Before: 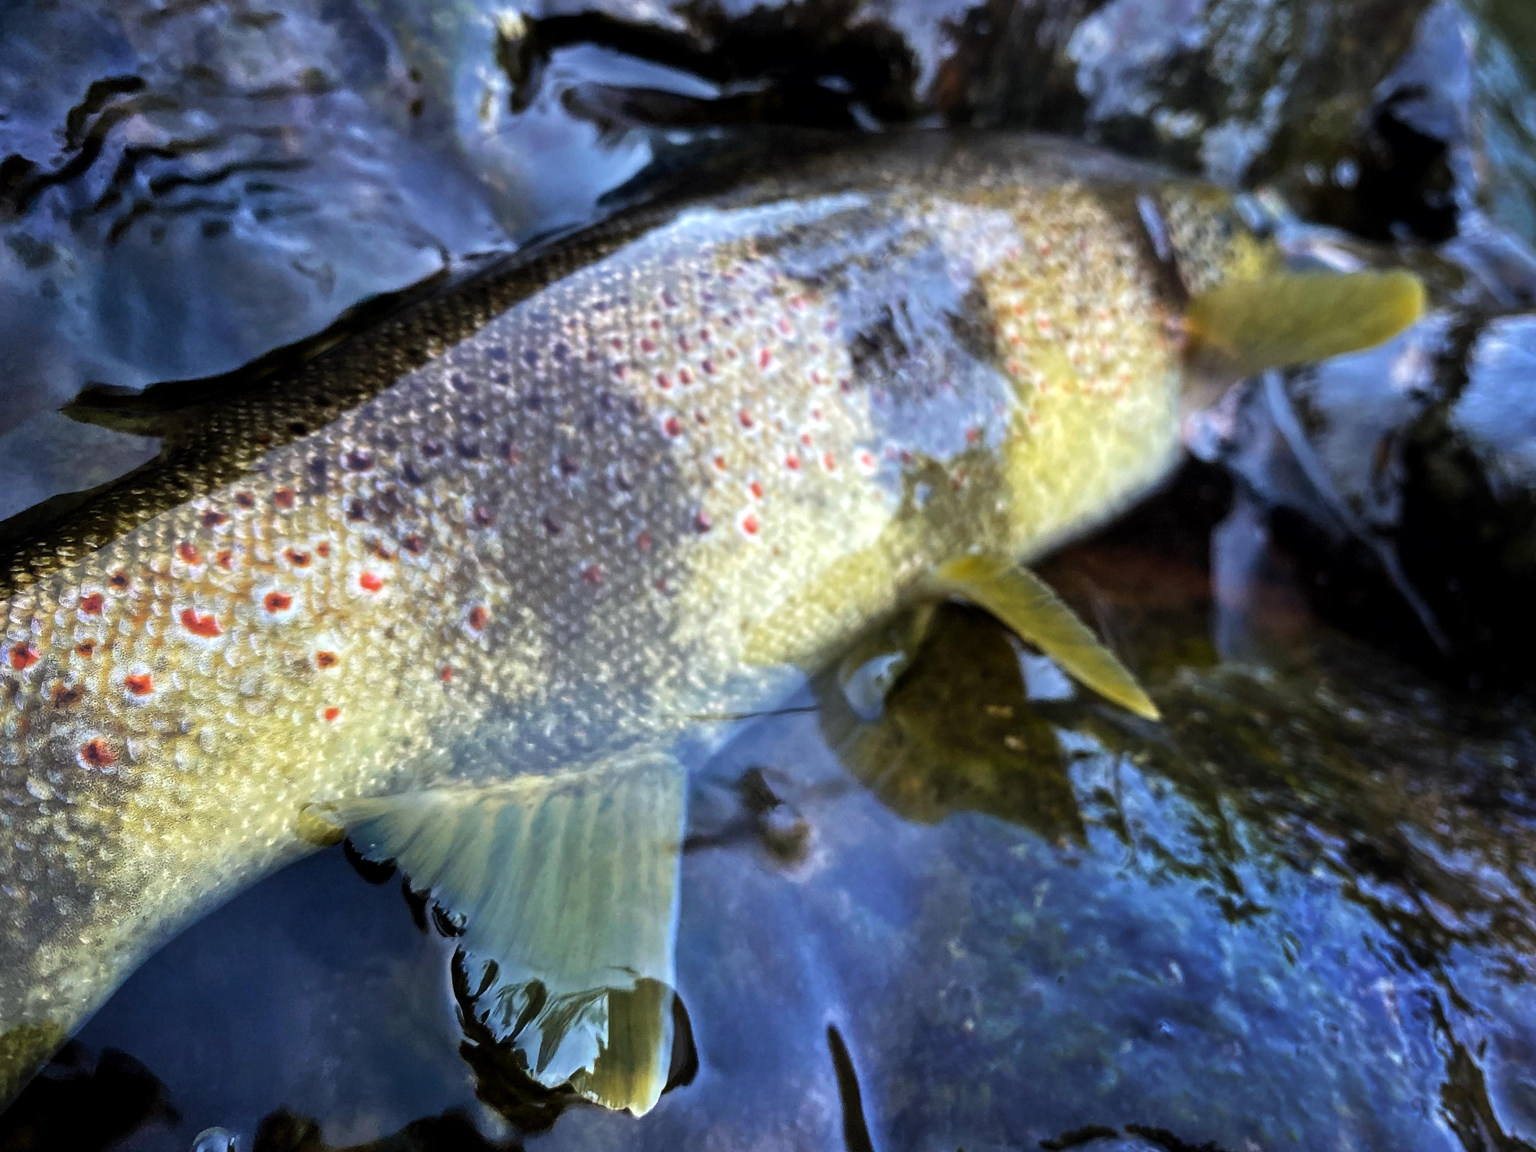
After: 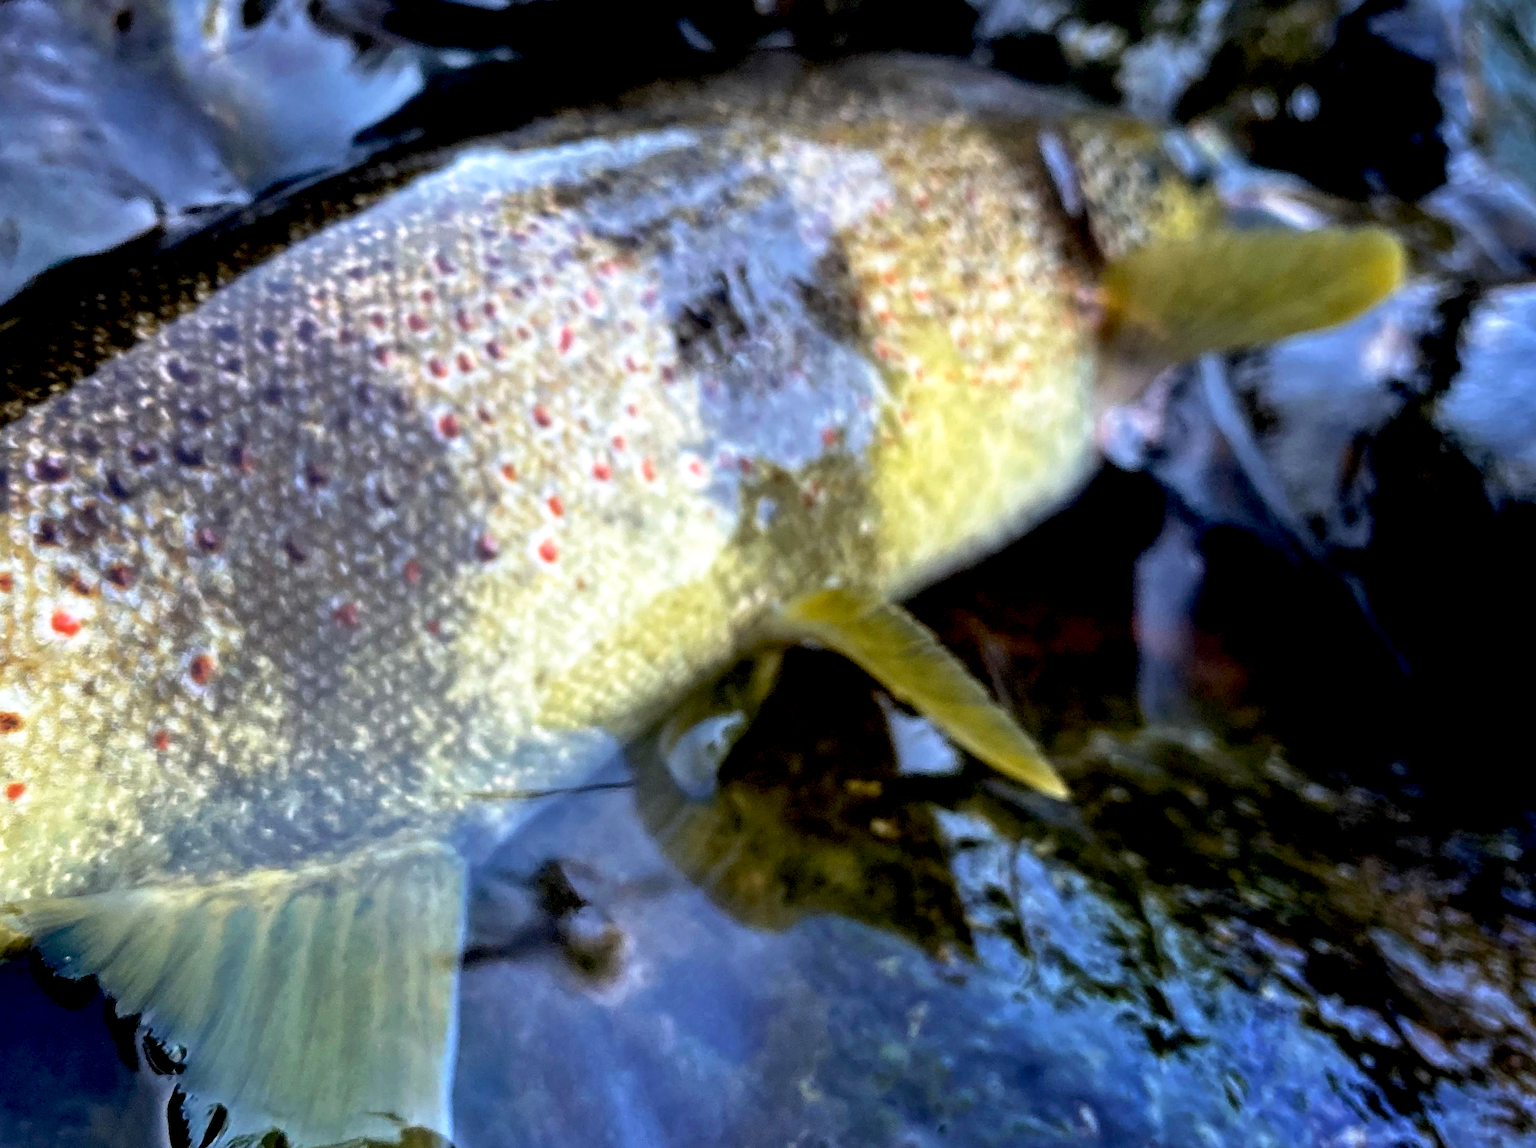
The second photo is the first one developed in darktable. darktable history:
crop and rotate: left 20.845%, top 8.015%, right 0.483%, bottom 13.548%
base curve: curves: ch0 [(0.017, 0) (0.425, 0.441) (0.844, 0.933) (1, 1)], preserve colors none
